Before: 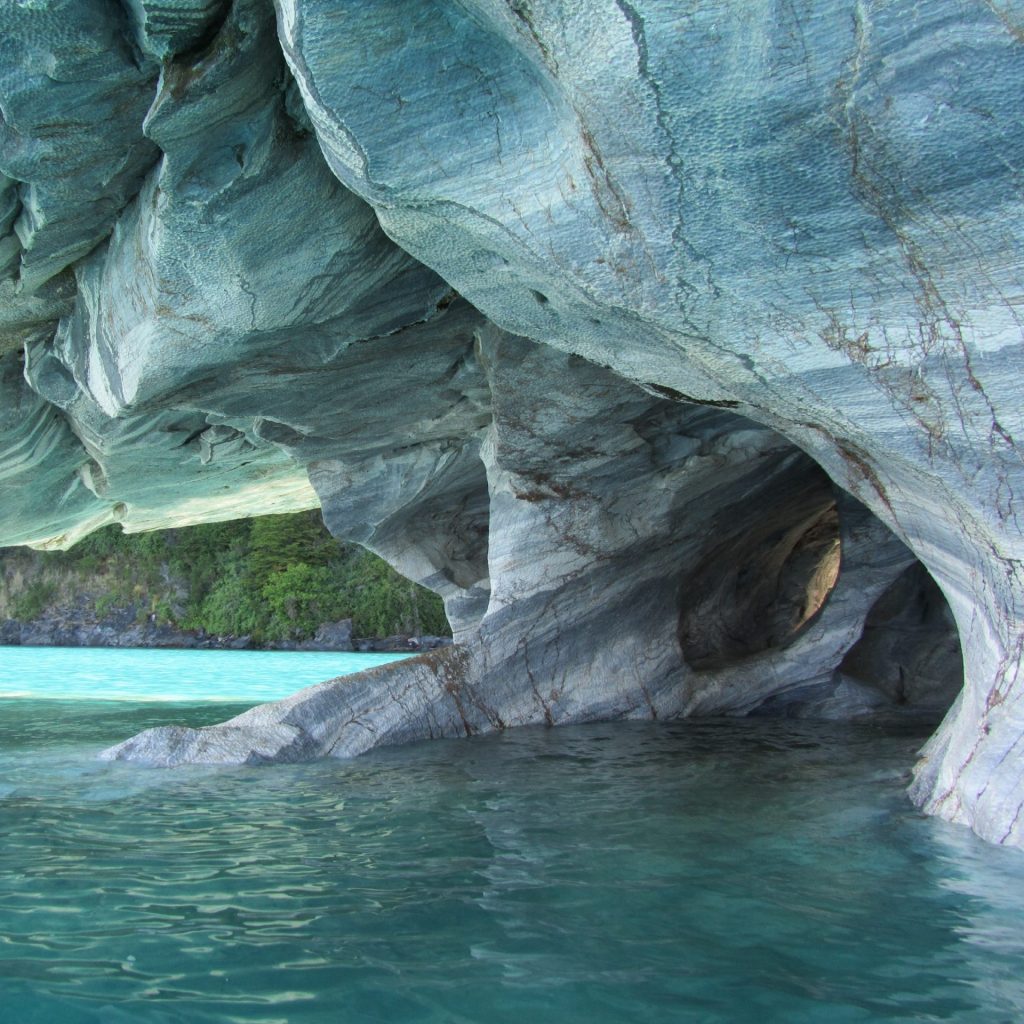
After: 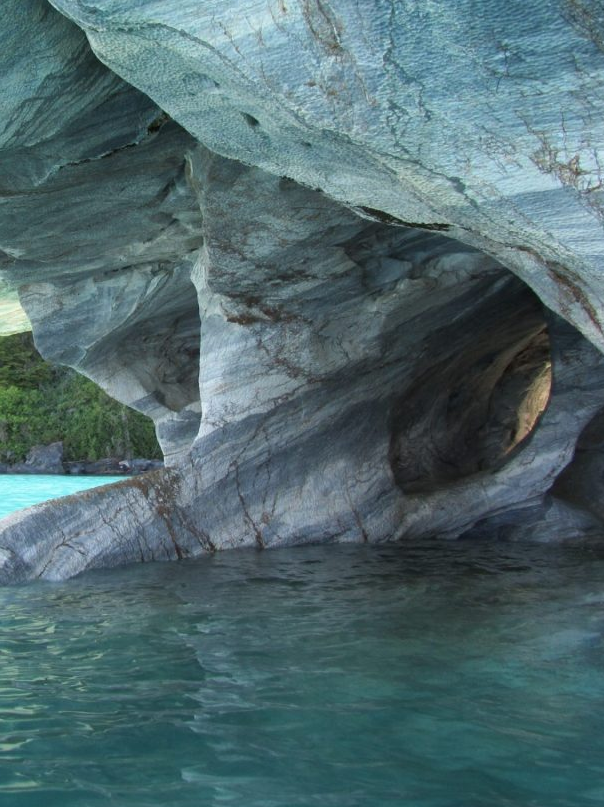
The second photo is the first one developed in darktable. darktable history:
crop and rotate: left 28.269%, top 17.296%, right 12.651%, bottom 3.798%
